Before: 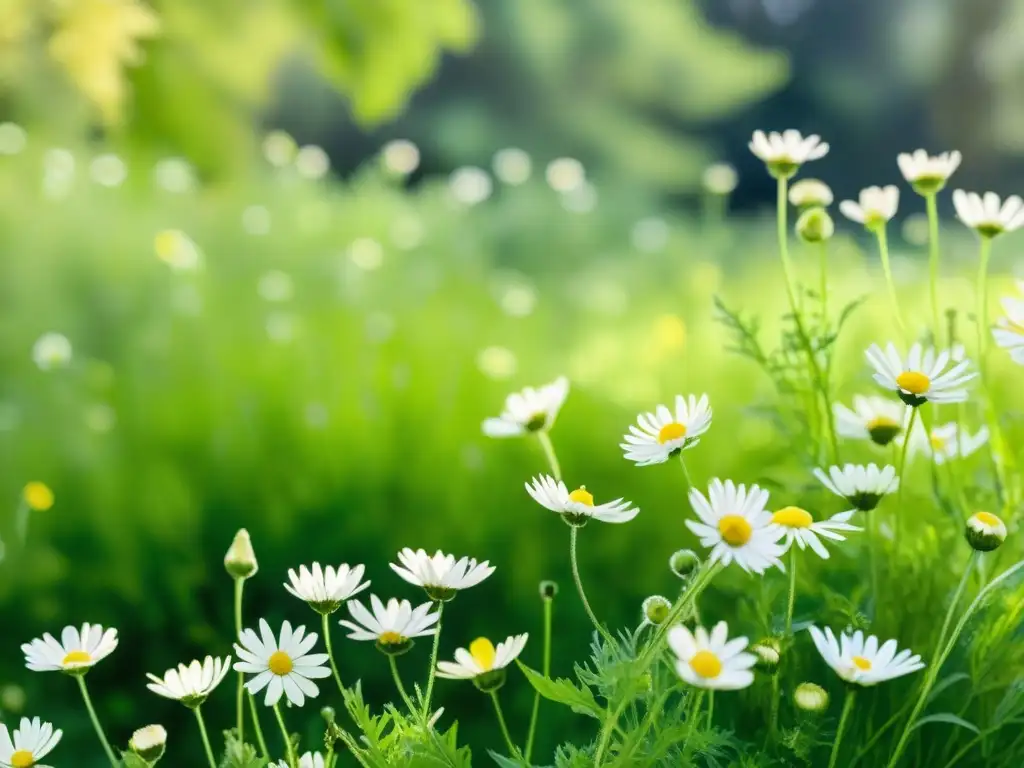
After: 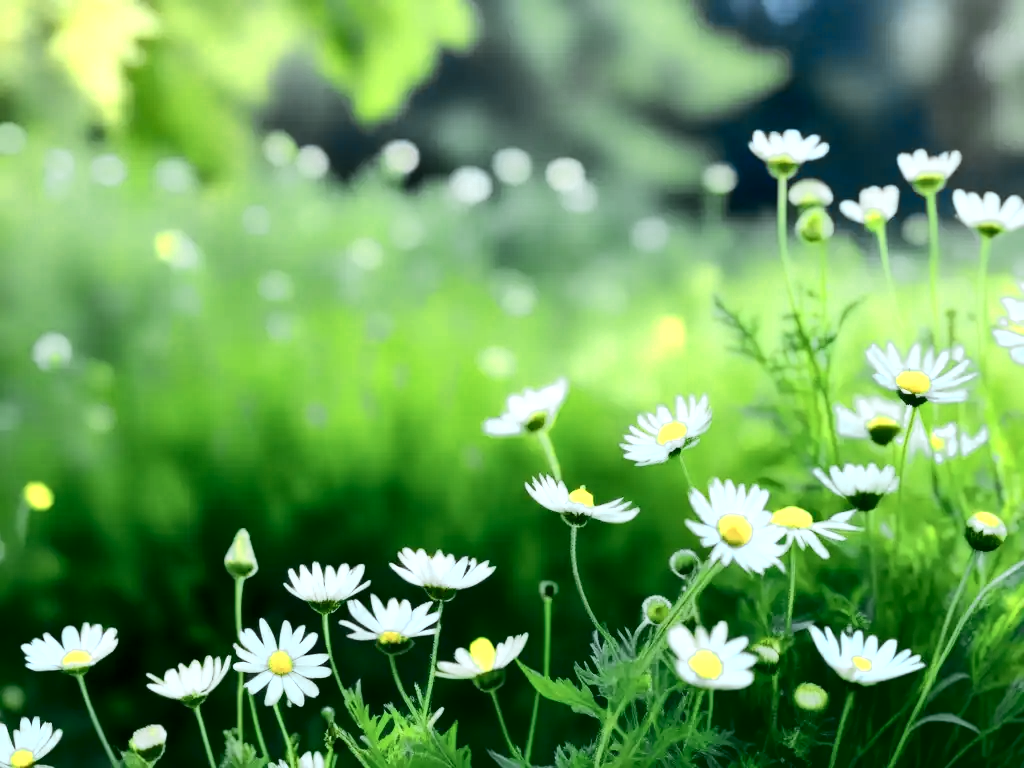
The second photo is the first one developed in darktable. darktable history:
rotate and perspective: crop left 0, crop top 0
color zones: curves: ch0 [(0, 0.485) (0.178, 0.476) (0.261, 0.623) (0.411, 0.403) (0.708, 0.603) (0.934, 0.412)]; ch1 [(0.003, 0.485) (0.149, 0.496) (0.229, 0.584) (0.326, 0.551) (0.484, 0.262) (0.757, 0.643)]
color calibration: illuminant F (fluorescent), F source F9 (Cool White Deluxe 4150 K) – high CRI, x 0.374, y 0.373, temperature 4158.34 K
local contrast: mode bilateral grid, contrast 20, coarseness 50, detail 132%, midtone range 0.2
contrast brightness saturation: contrast 0.28
